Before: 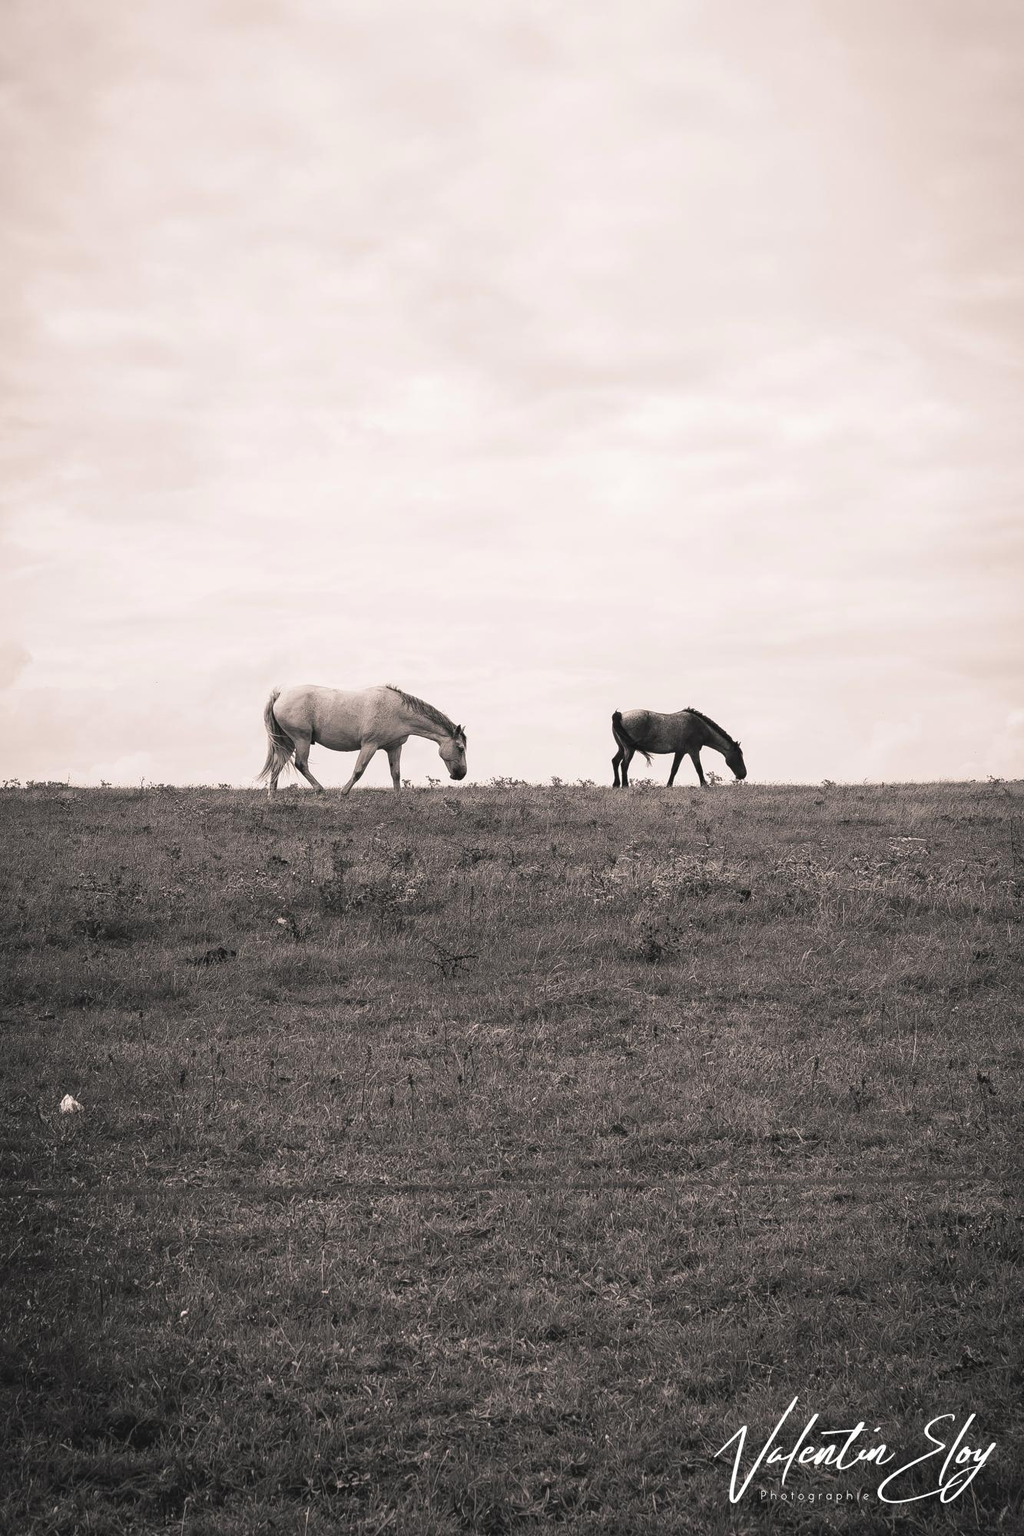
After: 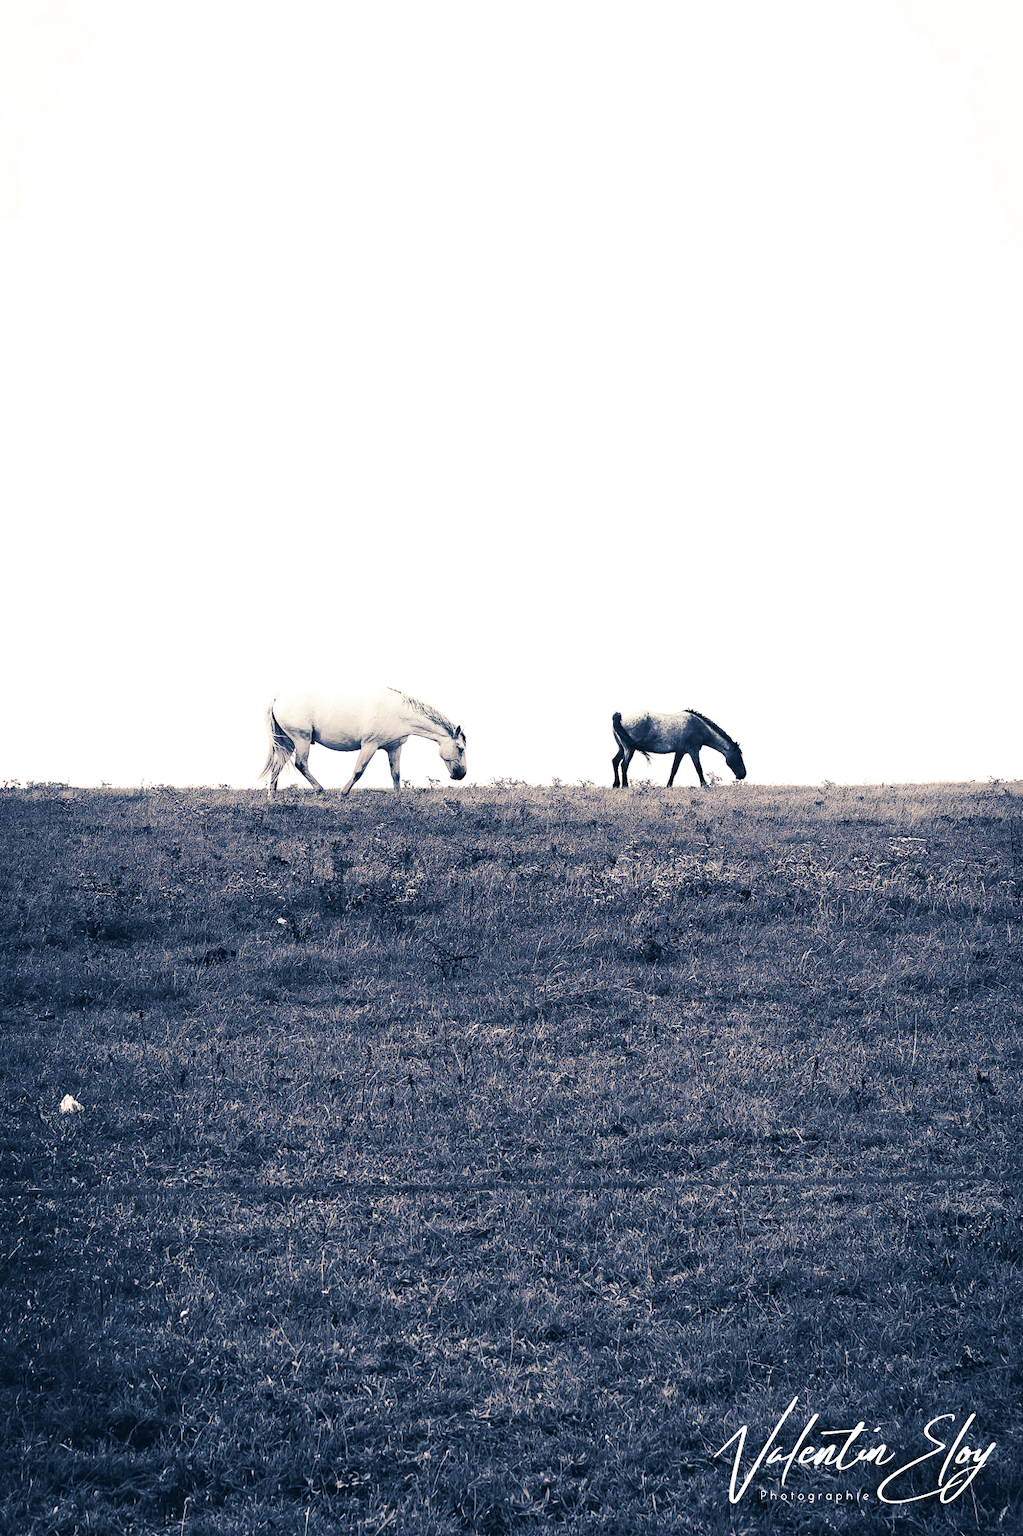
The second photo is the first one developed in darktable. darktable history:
tone equalizer: -8 EV -0.75 EV, -7 EV -0.7 EV, -6 EV -0.6 EV, -5 EV -0.4 EV, -3 EV 0.4 EV, -2 EV 0.6 EV, -1 EV 0.7 EV, +0 EV 0.75 EV, edges refinement/feathering 500, mask exposure compensation -1.57 EV, preserve details no
split-toning: shadows › hue 226.8°, shadows › saturation 0.84
shadows and highlights: highlights 70.7, soften with gaussian
